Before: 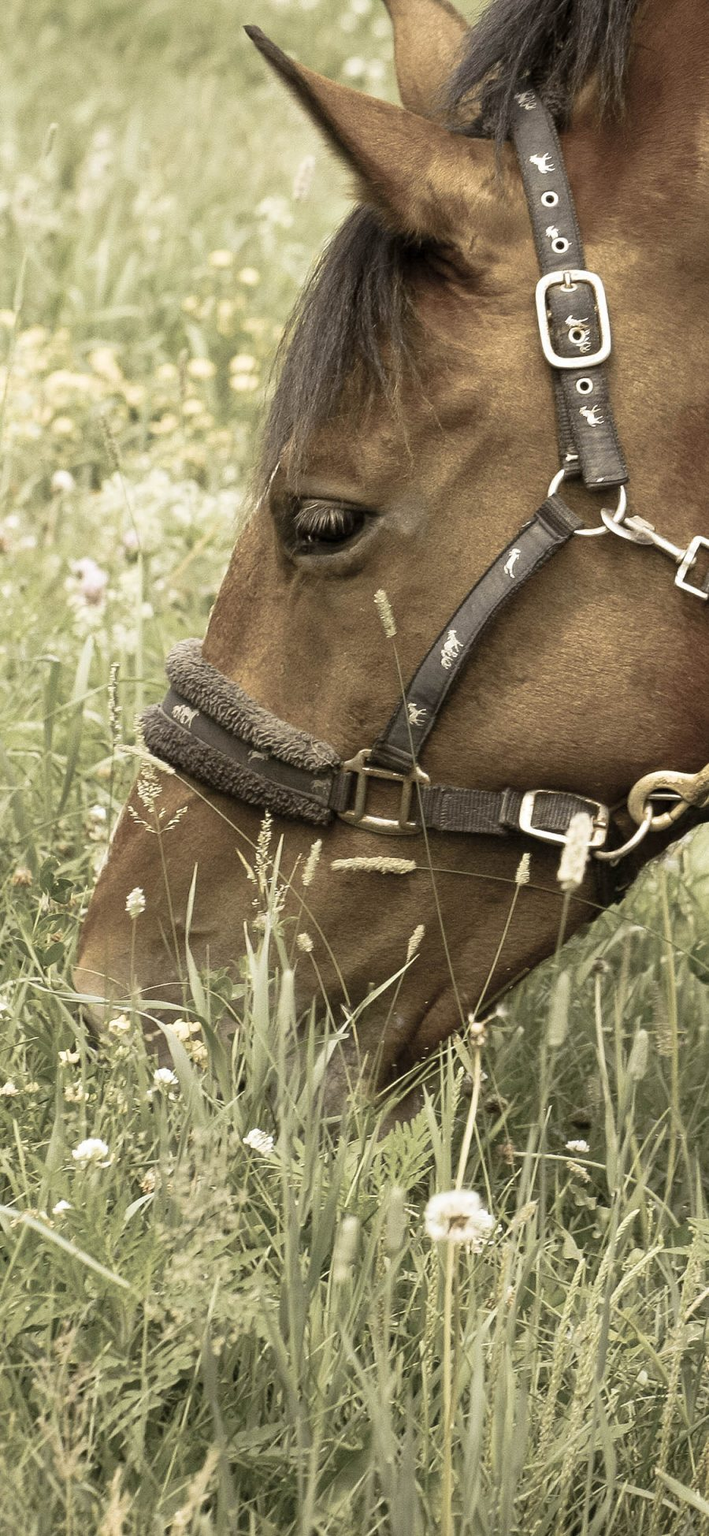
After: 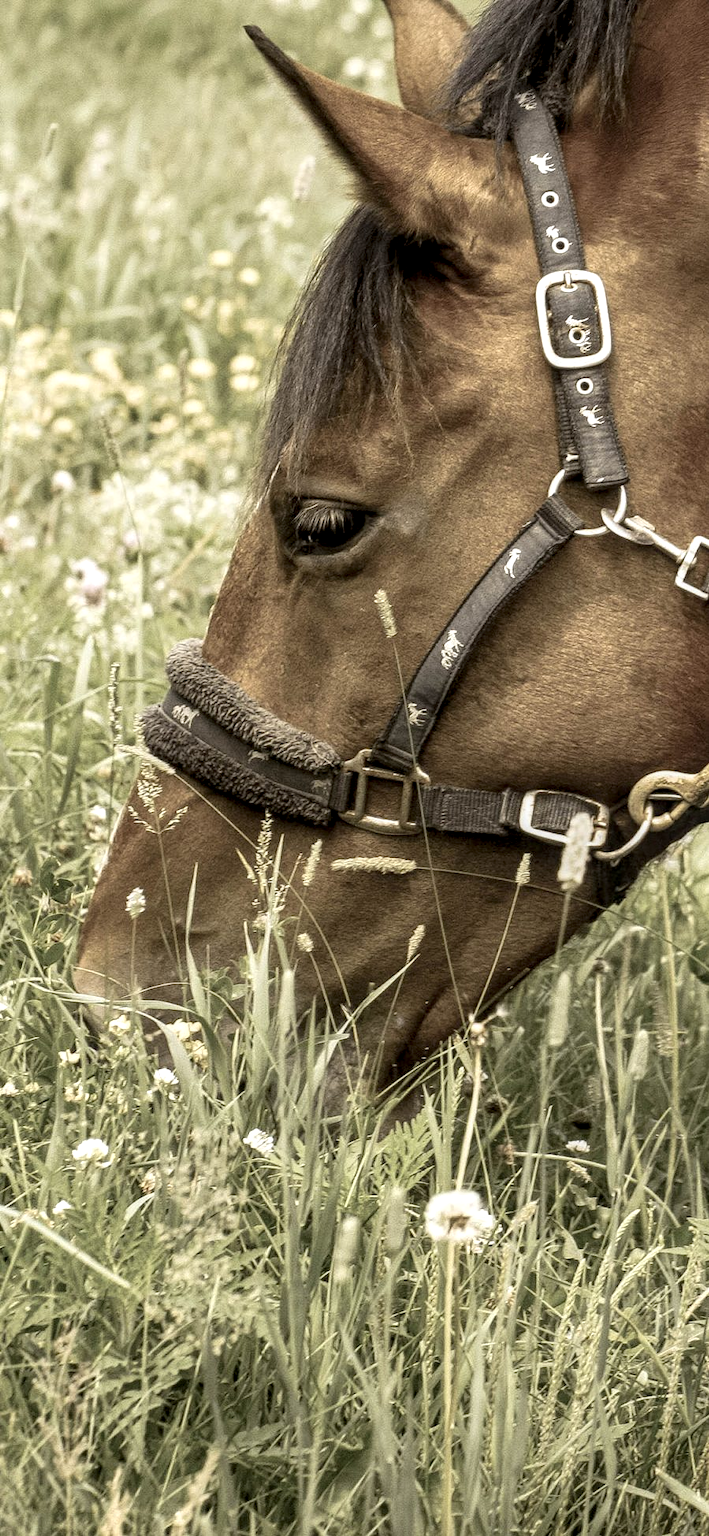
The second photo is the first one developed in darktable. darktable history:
local contrast: highlights 22%, detail 150%
